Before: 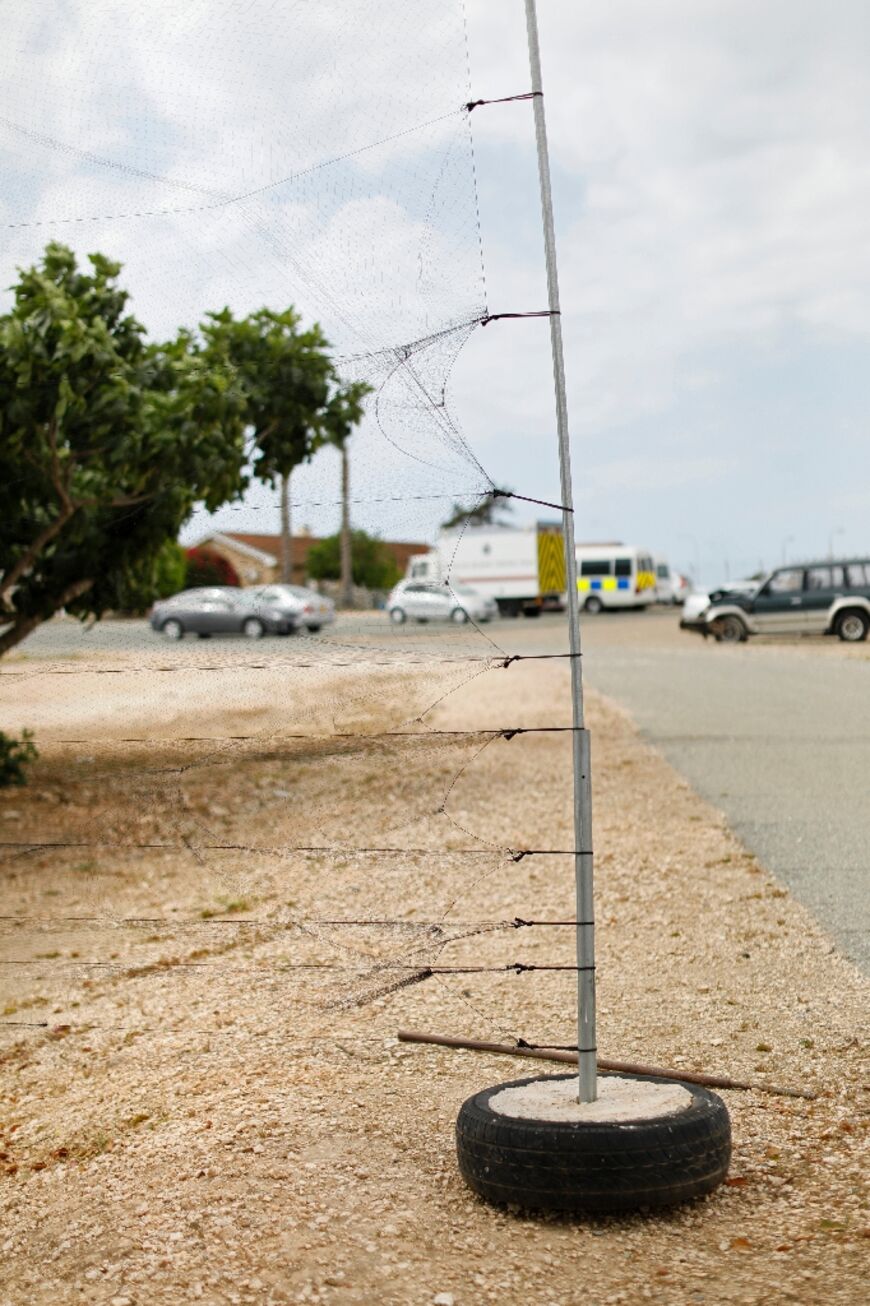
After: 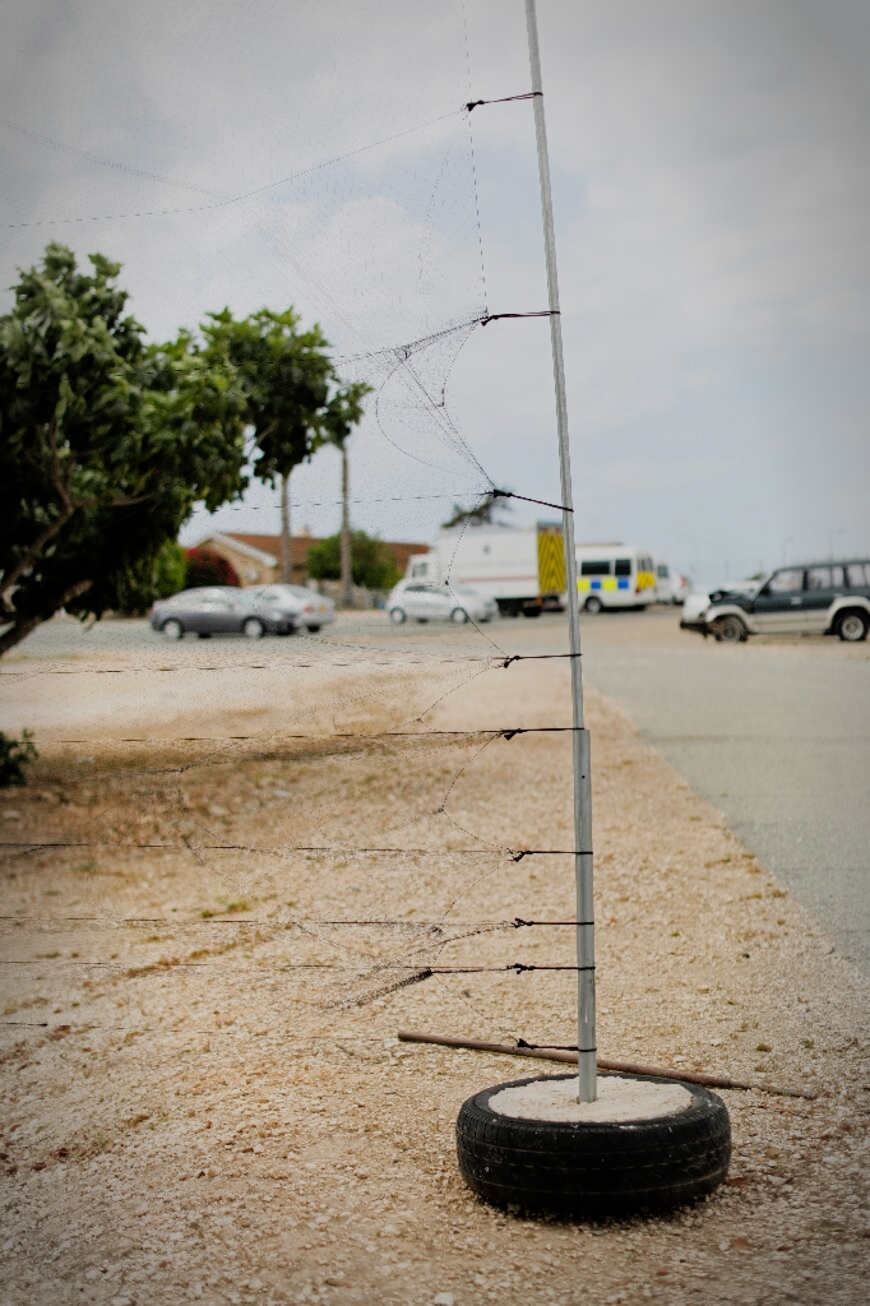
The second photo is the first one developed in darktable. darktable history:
vignetting: automatic ratio true
filmic rgb: black relative exposure -7.65 EV, white relative exposure 4.56 EV, hardness 3.61
